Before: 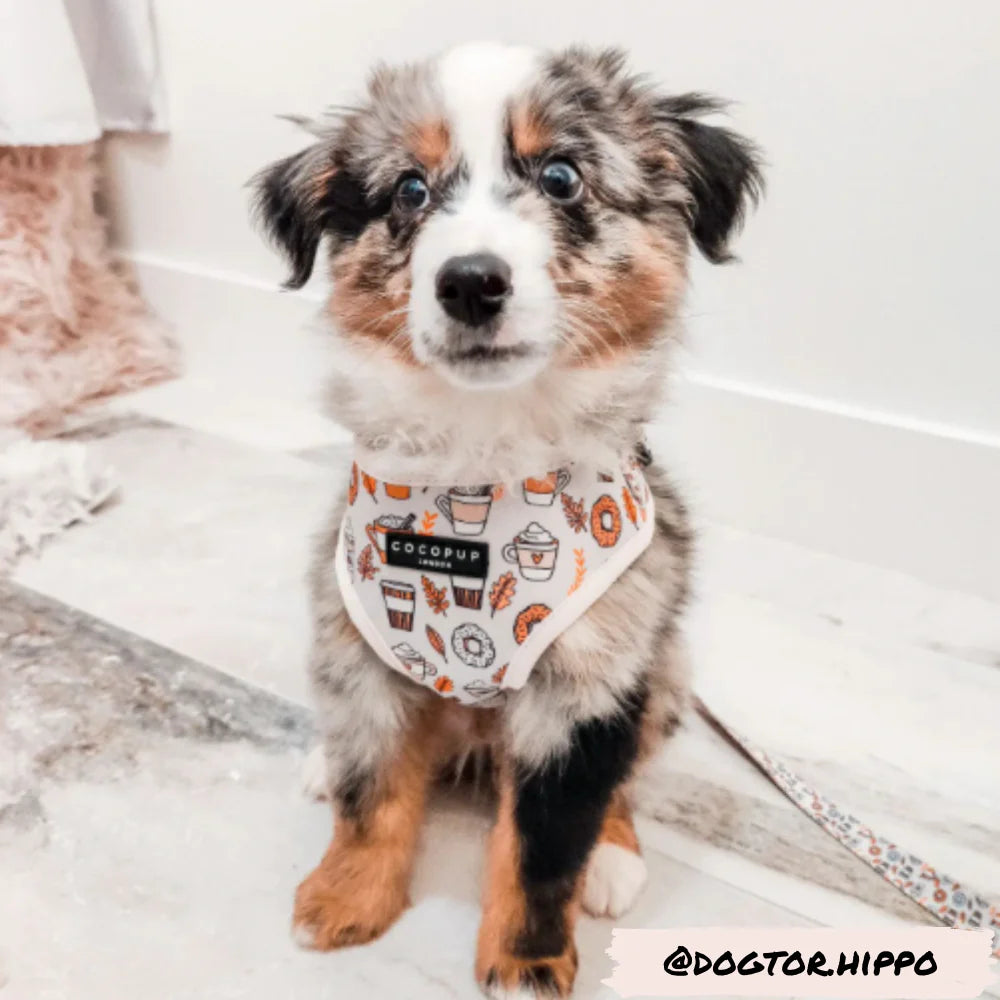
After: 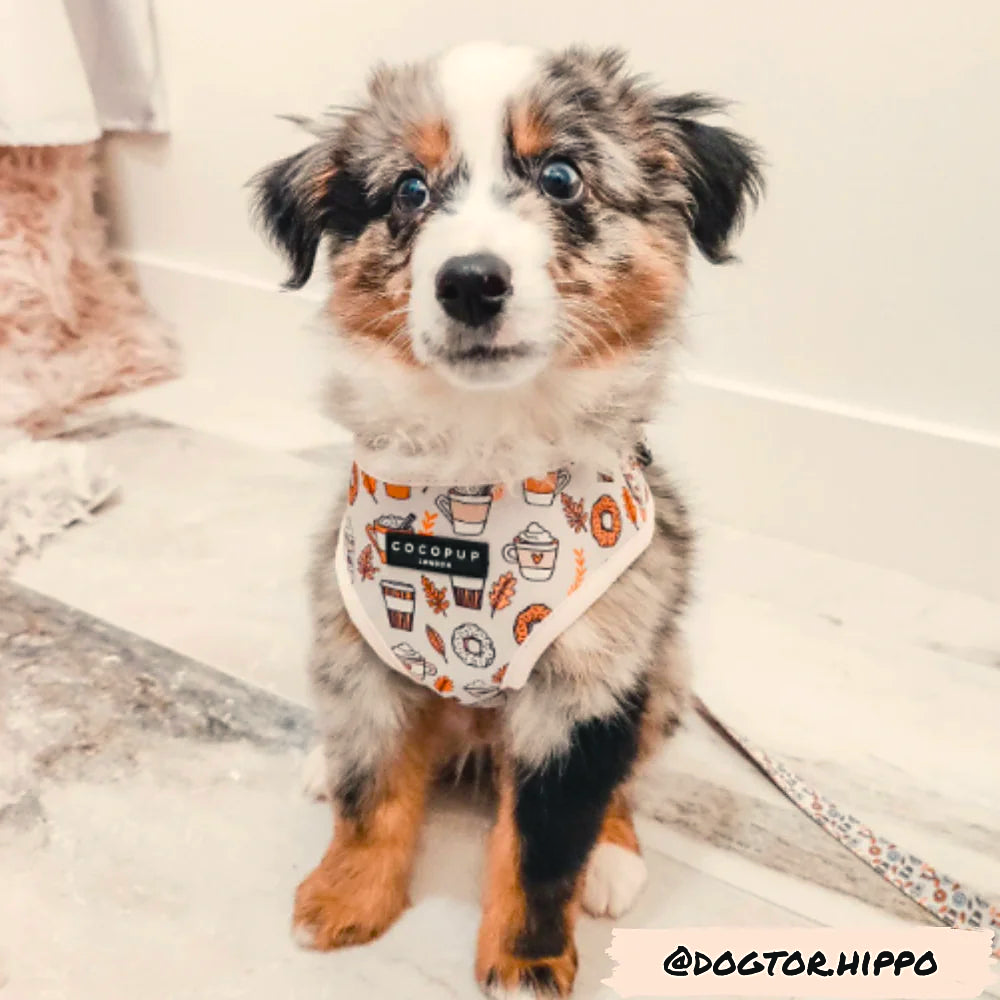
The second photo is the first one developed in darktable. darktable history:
color balance rgb: shadows lift › chroma 2%, shadows lift › hue 219.6°, power › hue 313.2°, highlights gain › chroma 3%, highlights gain › hue 75.6°, global offset › luminance 0.5%, perceptual saturation grading › global saturation 15.33%, perceptual saturation grading › highlights -19.33%, perceptual saturation grading › shadows 20%, global vibrance 20%
sharpen: radius 1.864, amount 0.398, threshold 1.271
